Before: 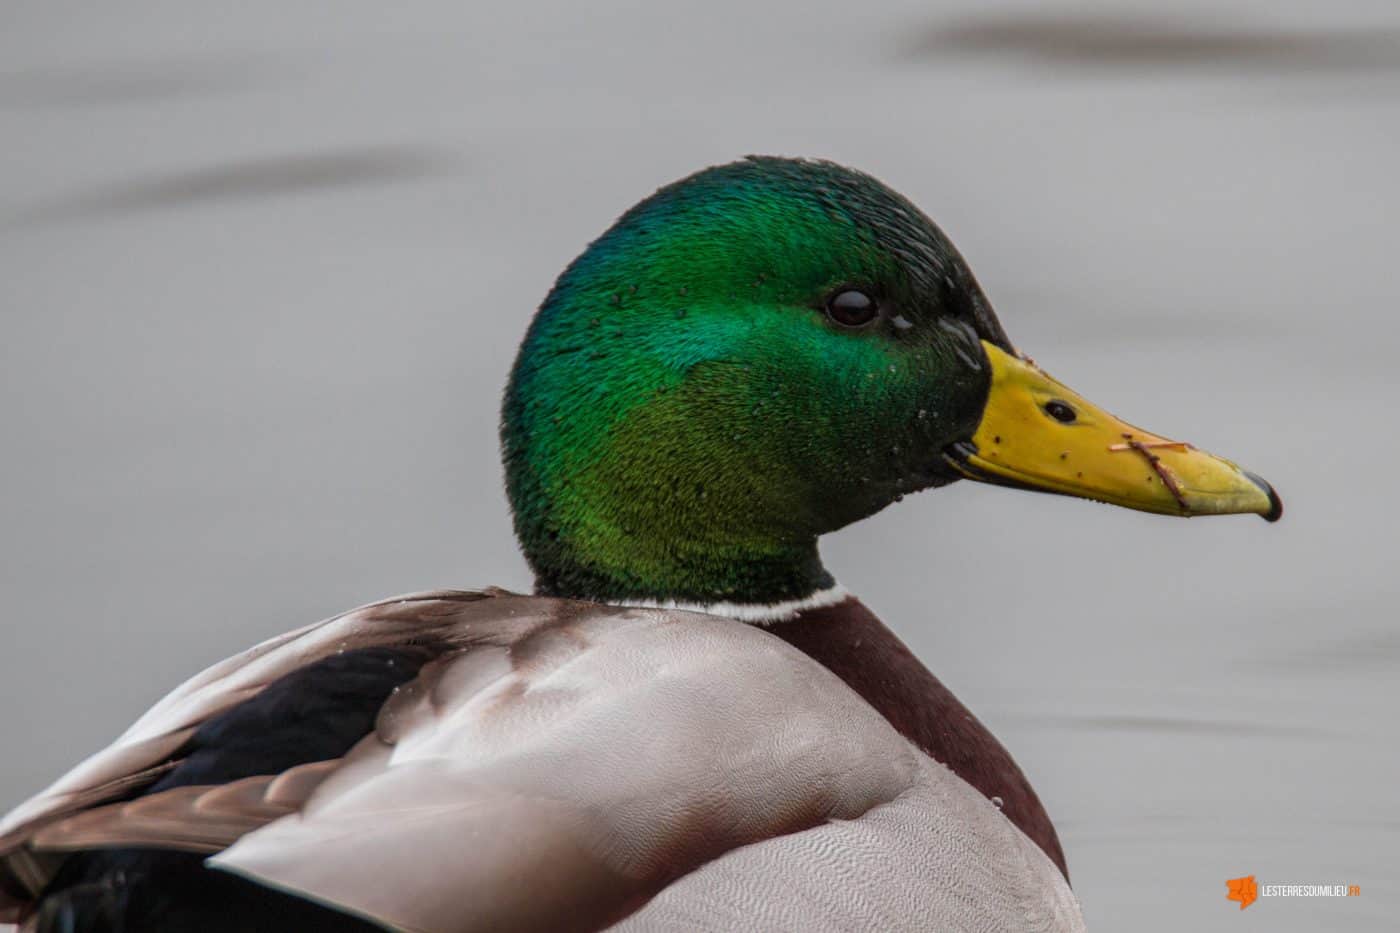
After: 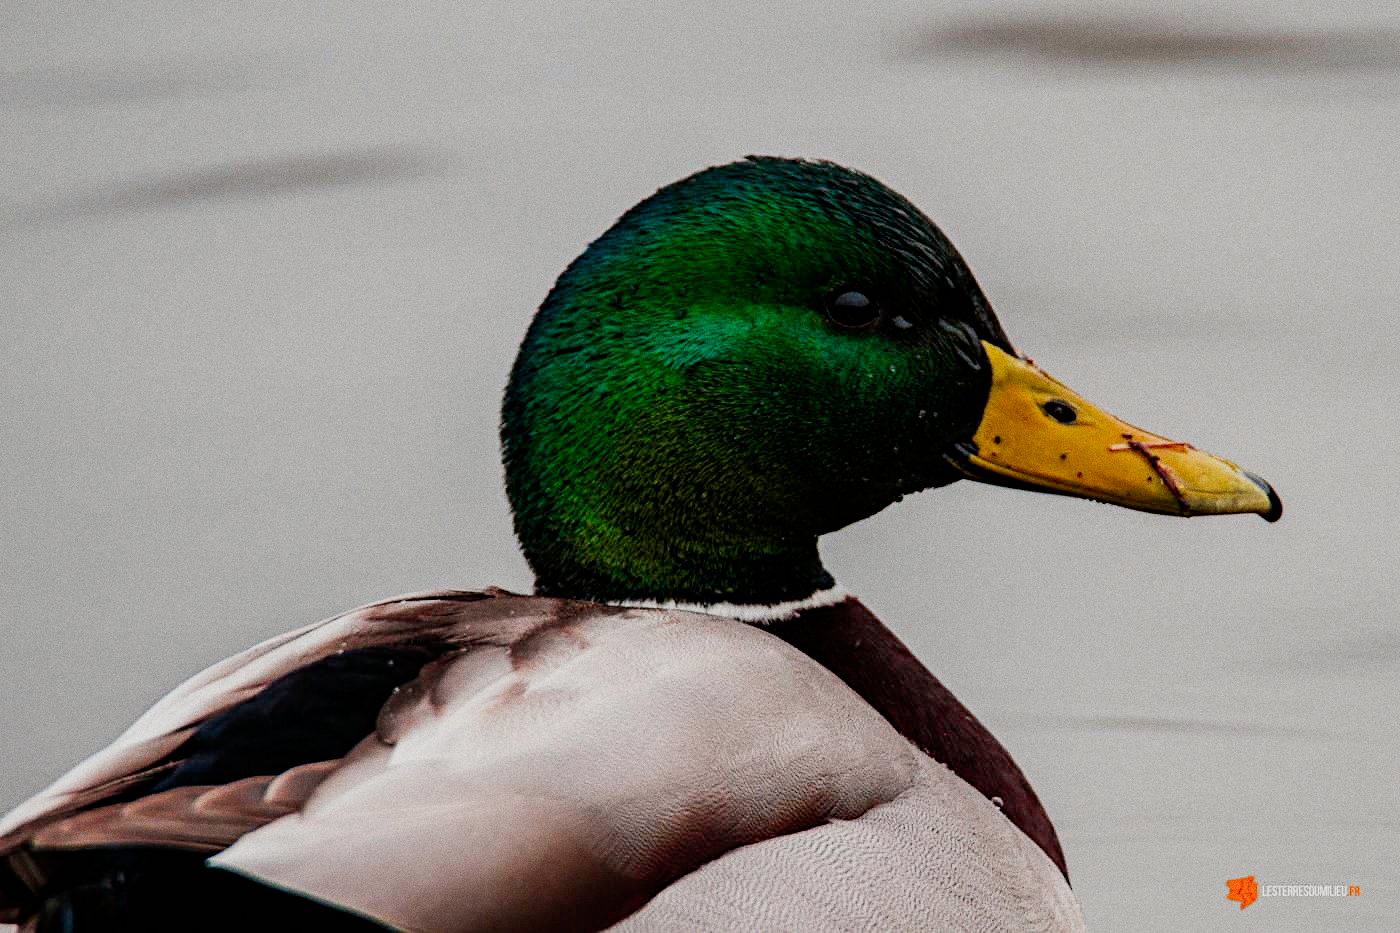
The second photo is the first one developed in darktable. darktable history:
contrast equalizer: octaves 7, y [[0.6 ×6], [0.55 ×6], [0 ×6], [0 ×6], [0 ×6]], mix -0.2
diffuse or sharpen "_builtin_sharpen demosaicing | AA filter": edge sensitivity 1, 1st order anisotropy 100%, 2nd order anisotropy 100%, 3rd order anisotropy 100%, 4th order anisotropy 100%, 1st order speed -25%, 2nd order speed -25%, 3rd order speed -25%, 4th order speed -25%
diffuse or sharpen "bloom 20%": radius span 32, 1st order speed 50%, 2nd order speed 50%, 3rd order speed 50%, 4th order speed 50% | blend: blend mode normal, opacity 20%; mask: uniform (no mask)
grain "film": coarseness 0.09 ISO
sigmoid: contrast 1.8, skew -0.2, preserve hue 0%, red attenuation 0.1, red rotation 0.035, green attenuation 0.1, green rotation -0.017, blue attenuation 0.15, blue rotation -0.052, base primaries Rec2020
color balance rgb: shadows lift › chroma 2%, shadows lift › hue 217.2°, power › hue 60°, highlights gain › chroma 1%, highlights gain › hue 69.6°, global offset › luminance -0.5%, perceptual saturation grading › global saturation 15%, global vibrance 15%
rgb primaries: tint hue -2.99°, red hue -0.035, red purity 0.95, green hue 0.035, green purity 0.95, blue hue -0.122, blue purity 1.1
